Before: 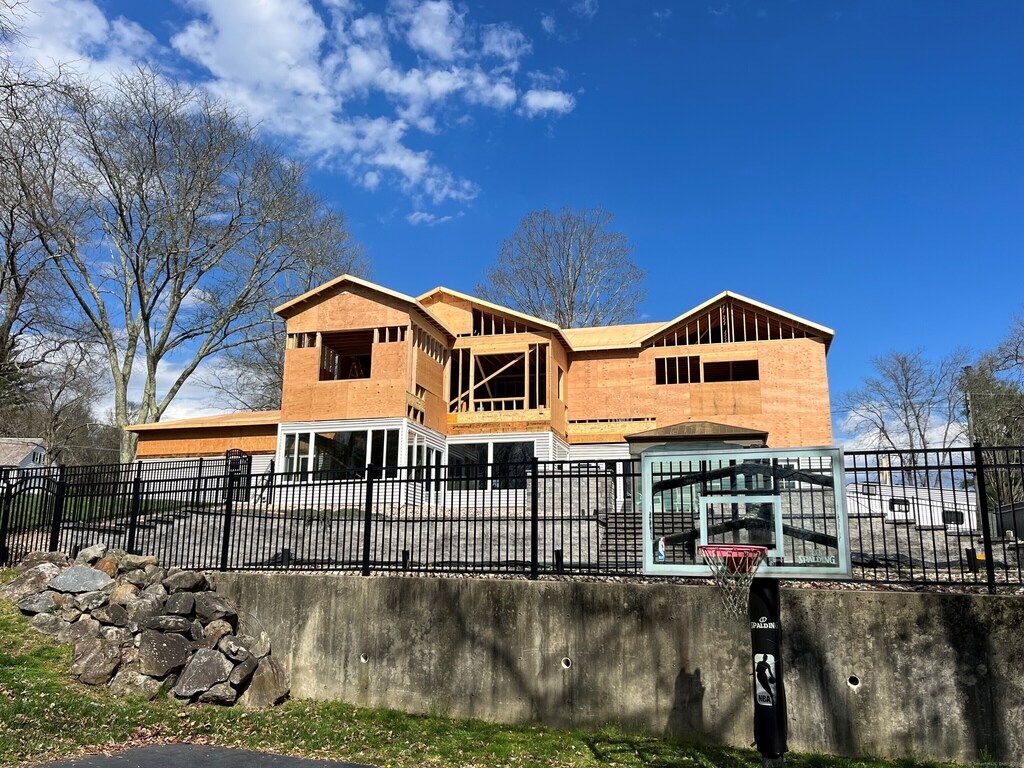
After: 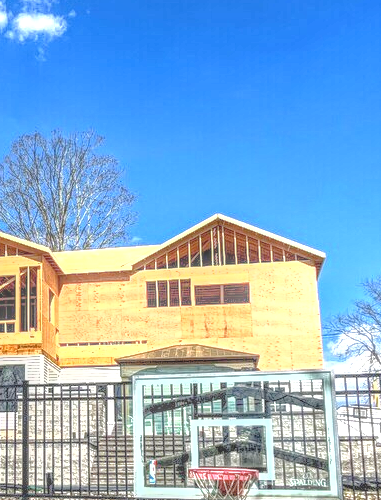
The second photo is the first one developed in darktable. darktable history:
crop and rotate: left 49.717%, top 10.132%, right 13.071%, bottom 24.681%
local contrast: highlights 4%, shadows 5%, detail 199%, midtone range 0.244
exposure: black level correction 0, exposure 1.104 EV, compensate highlight preservation false
tone equalizer: -7 EV 0.142 EV, -6 EV 0.561 EV, -5 EV 1.17 EV, -4 EV 1.31 EV, -3 EV 1.17 EV, -2 EV 0.6 EV, -1 EV 0.165 EV
